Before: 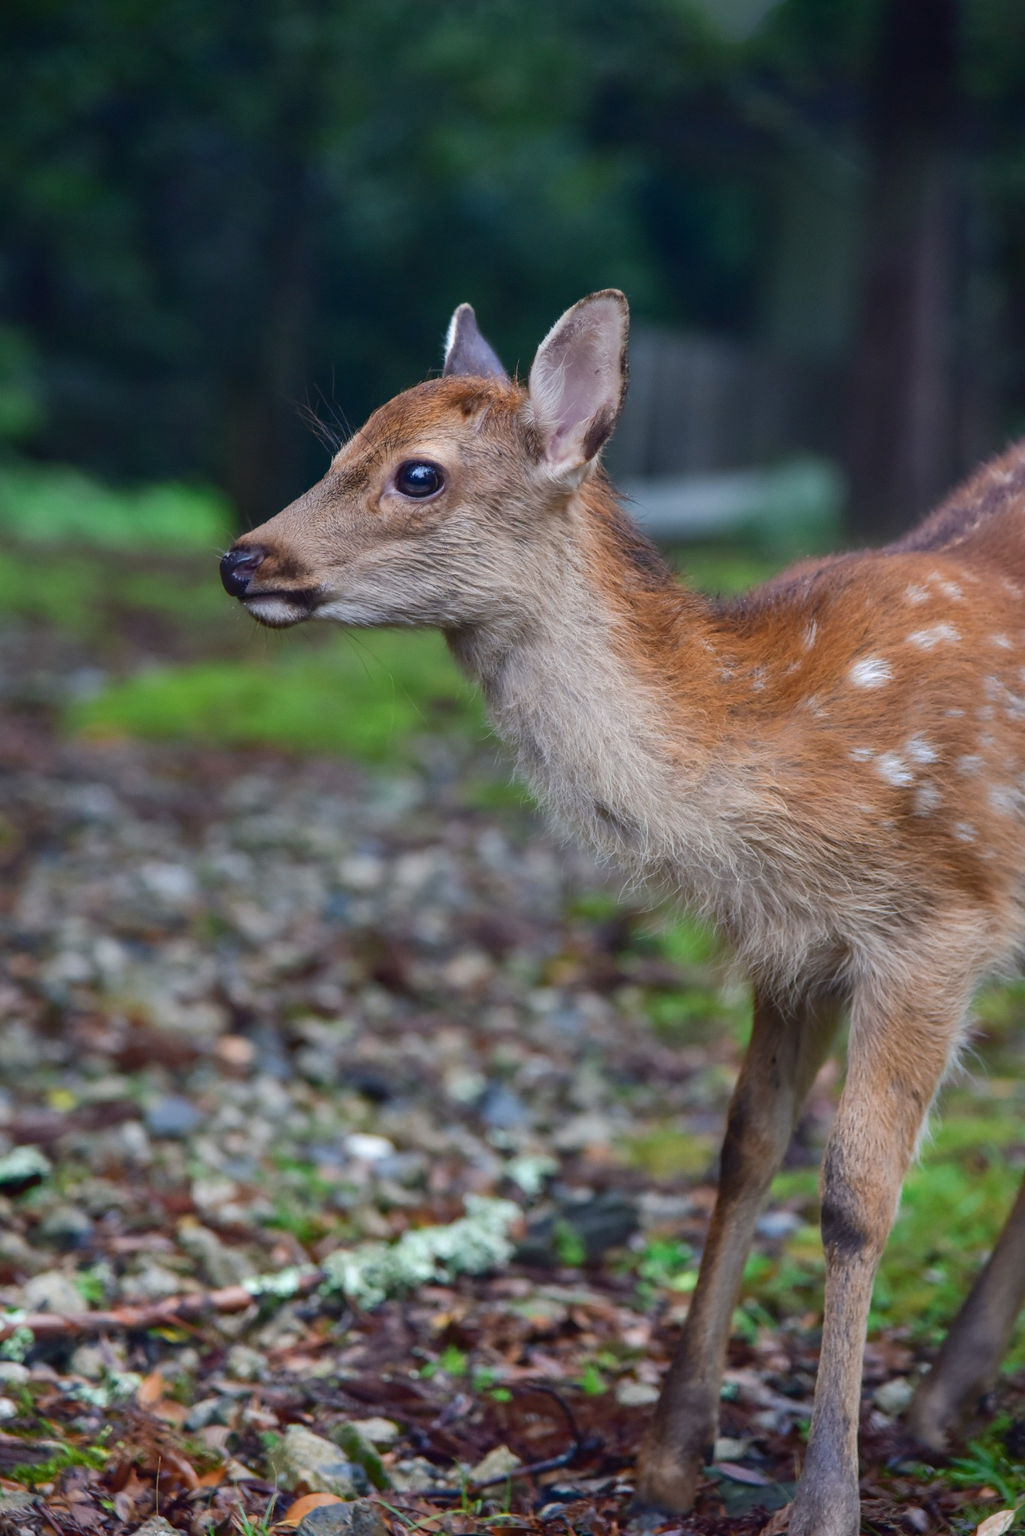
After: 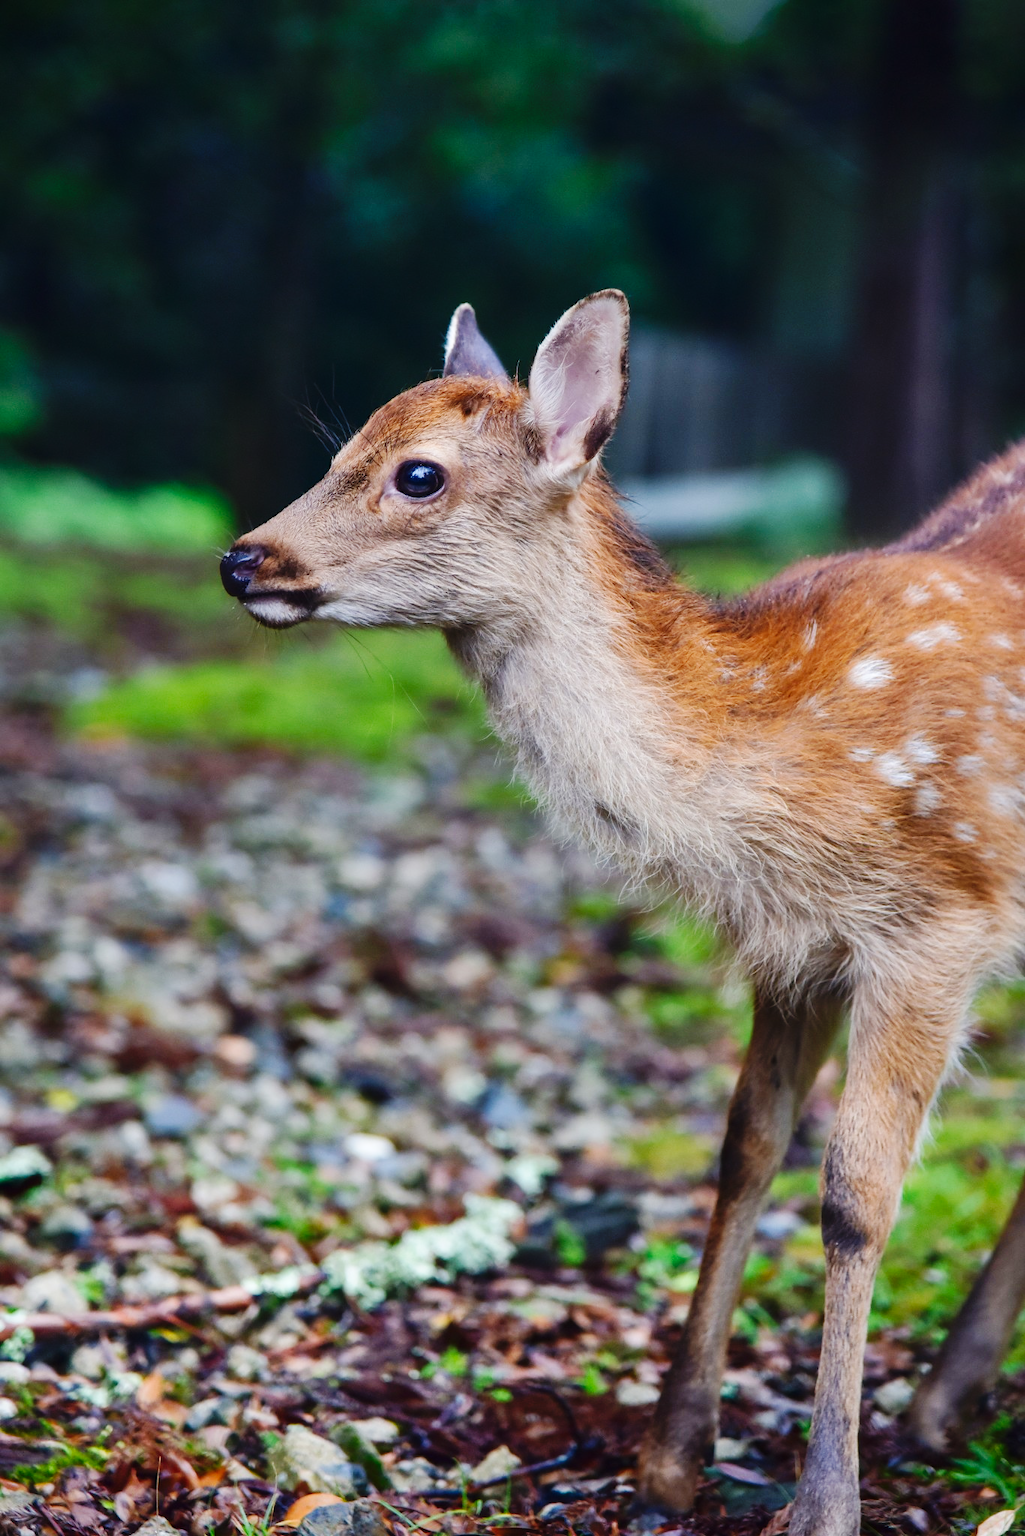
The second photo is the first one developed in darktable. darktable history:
base curve: curves: ch0 [(0, 0) (0.036, 0.025) (0.121, 0.166) (0.206, 0.329) (0.605, 0.79) (1, 1)], preserve colors none
tone equalizer: edges refinement/feathering 500, mask exposure compensation -1.57 EV, preserve details no
